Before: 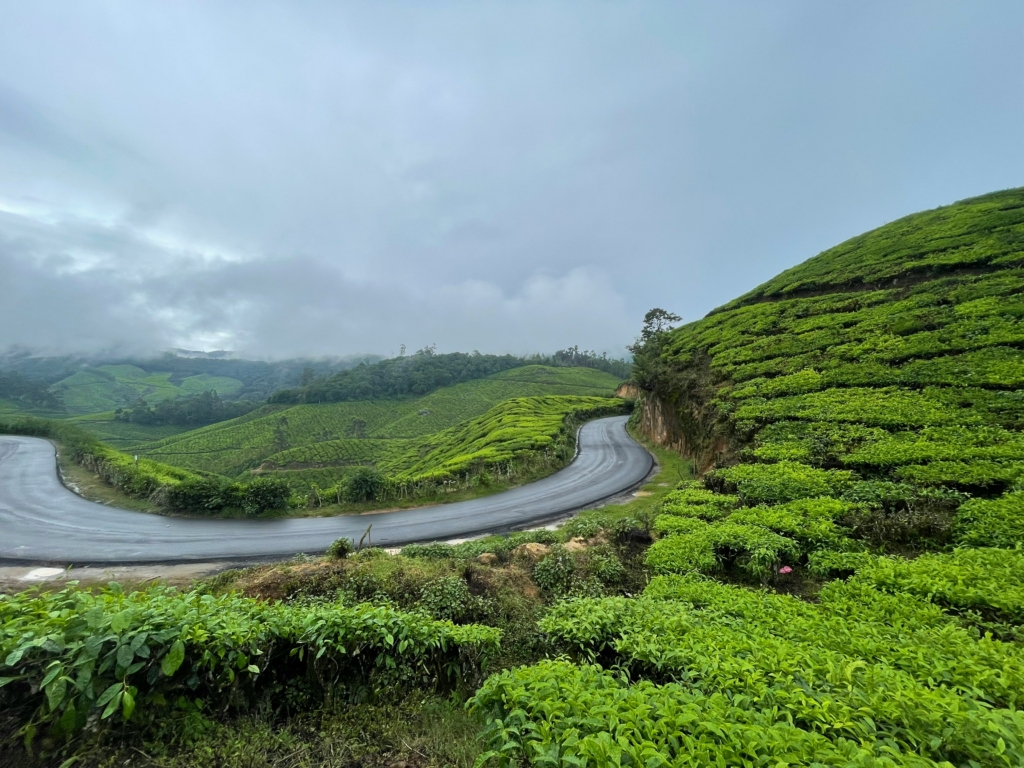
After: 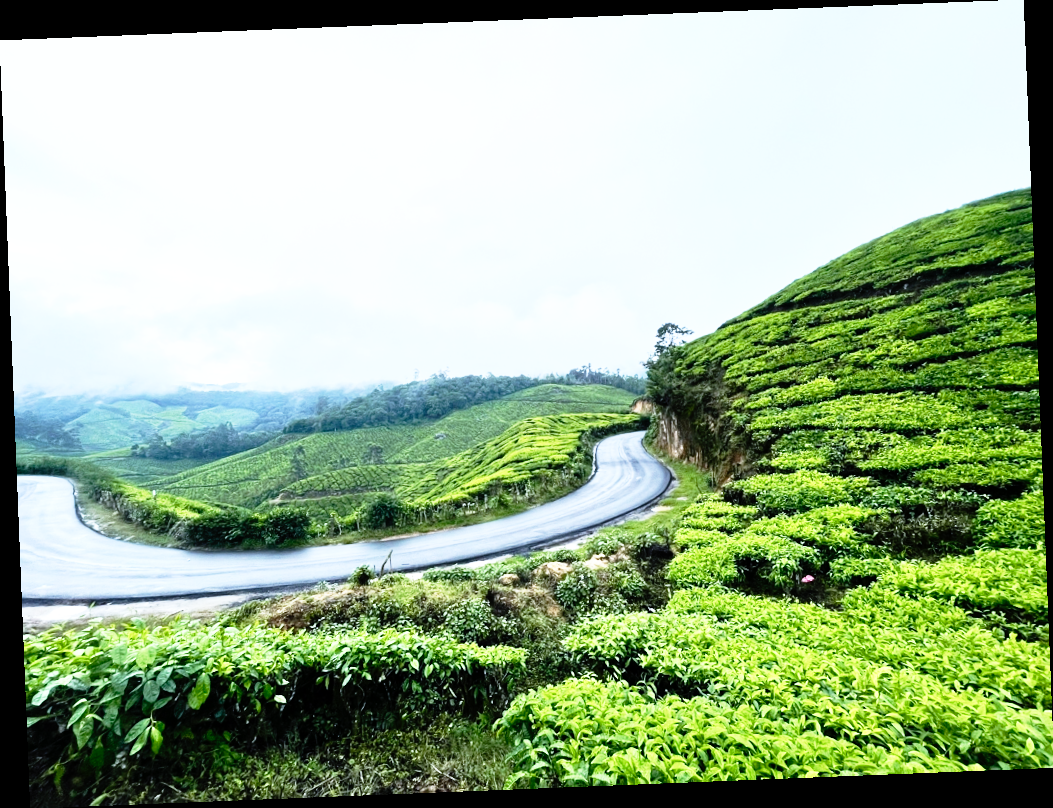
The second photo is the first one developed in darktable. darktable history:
rotate and perspective: rotation -2.29°, automatic cropping off
tone equalizer: -8 EV -0.75 EV, -7 EV -0.7 EV, -6 EV -0.6 EV, -5 EV -0.4 EV, -3 EV 0.4 EV, -2 EV 0.6 EV, -1 EV 0.7 EV, +0 EV 0.75 EV, edges refinement/feathering 500, mask exposure compensation -1.57 EV, preserve details no
base curve: curves: ch0 [(0, 0) (0.012, 0.01) (0.073, 0.168) (0.31, 0.711) (0.645, 0.957) (1, 1)], preserve colors none
color calibration: illuminant as shot in camera, x 0.358, y 0.373, temperature 4628.91 K
white balance: red 0.954, blue 1.079
